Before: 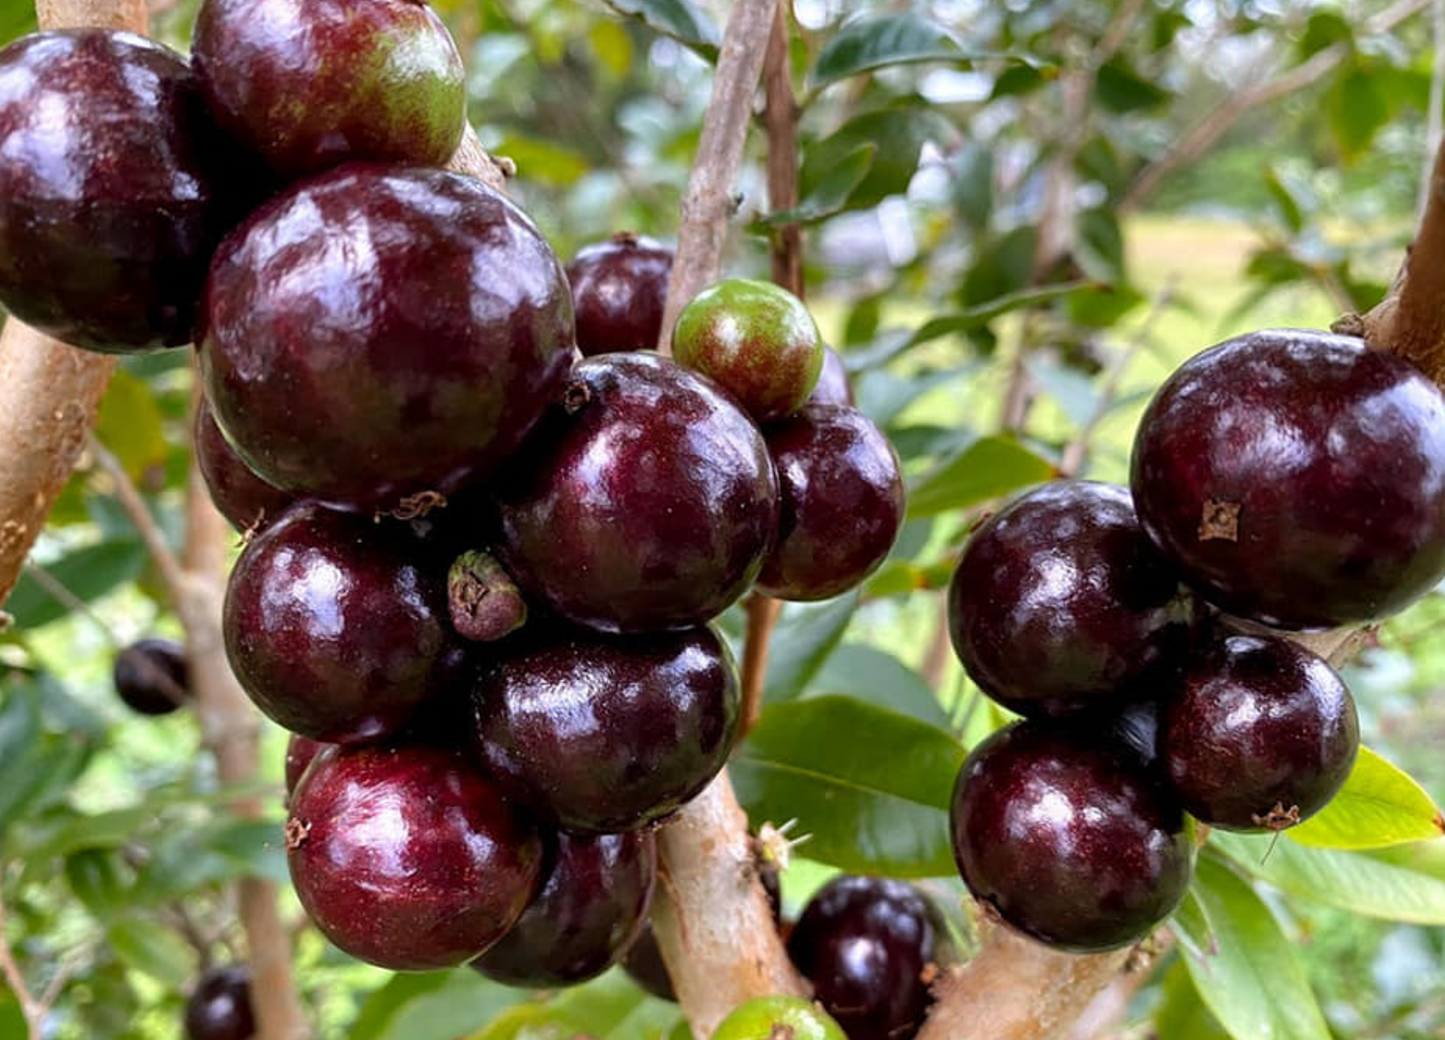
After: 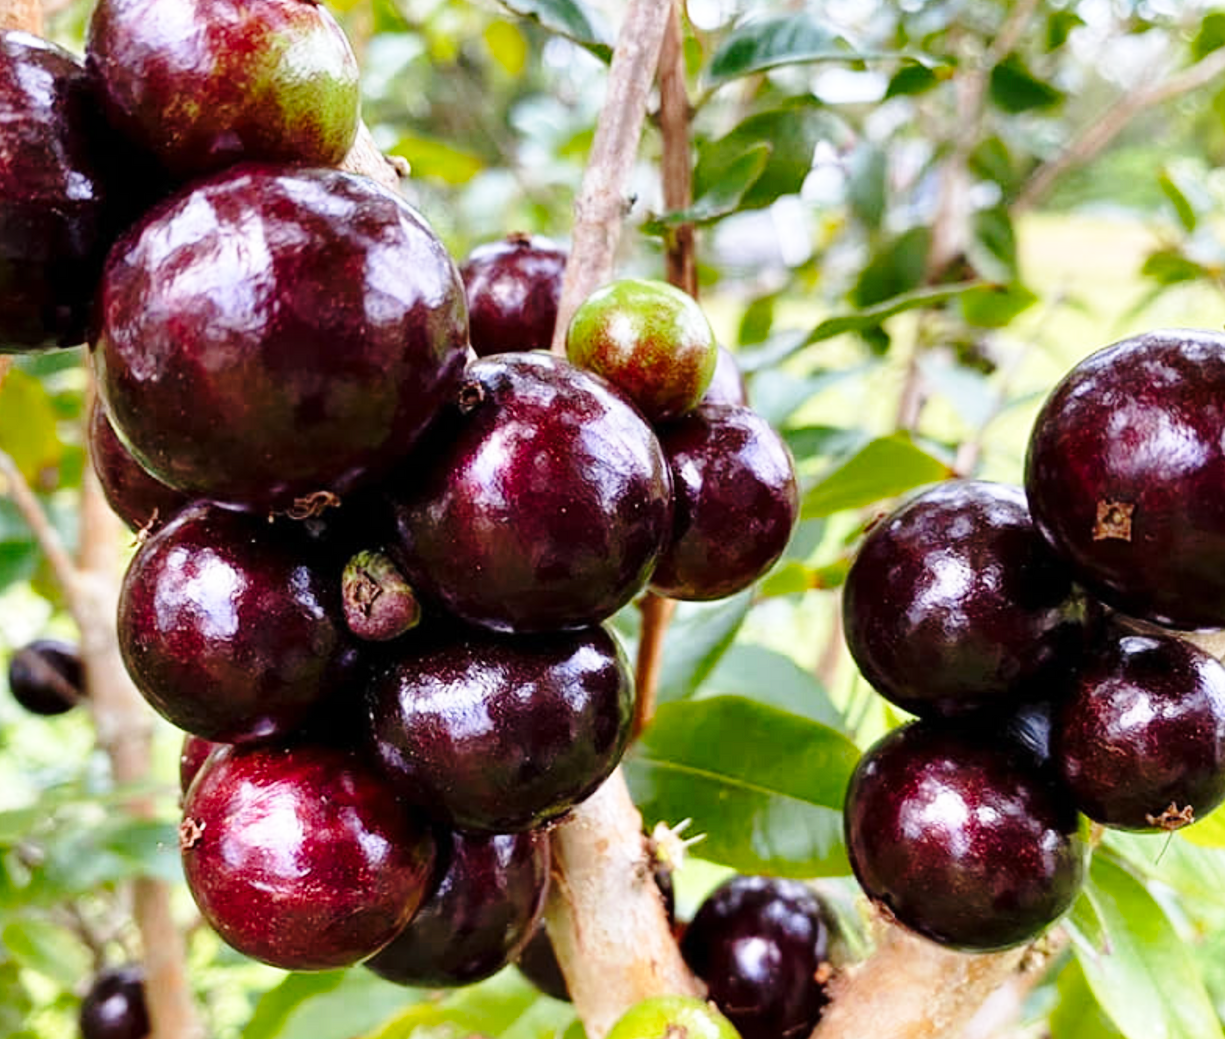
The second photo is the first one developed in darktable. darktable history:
crop: left 7.343%, right 7.866%
base curve: curves: ch0 [(0, 0) (0.028, 0.03) (0.121, 0.232) (0.46, 0.748) (0.859, 0.968) (1, 1)], preserve colors none
